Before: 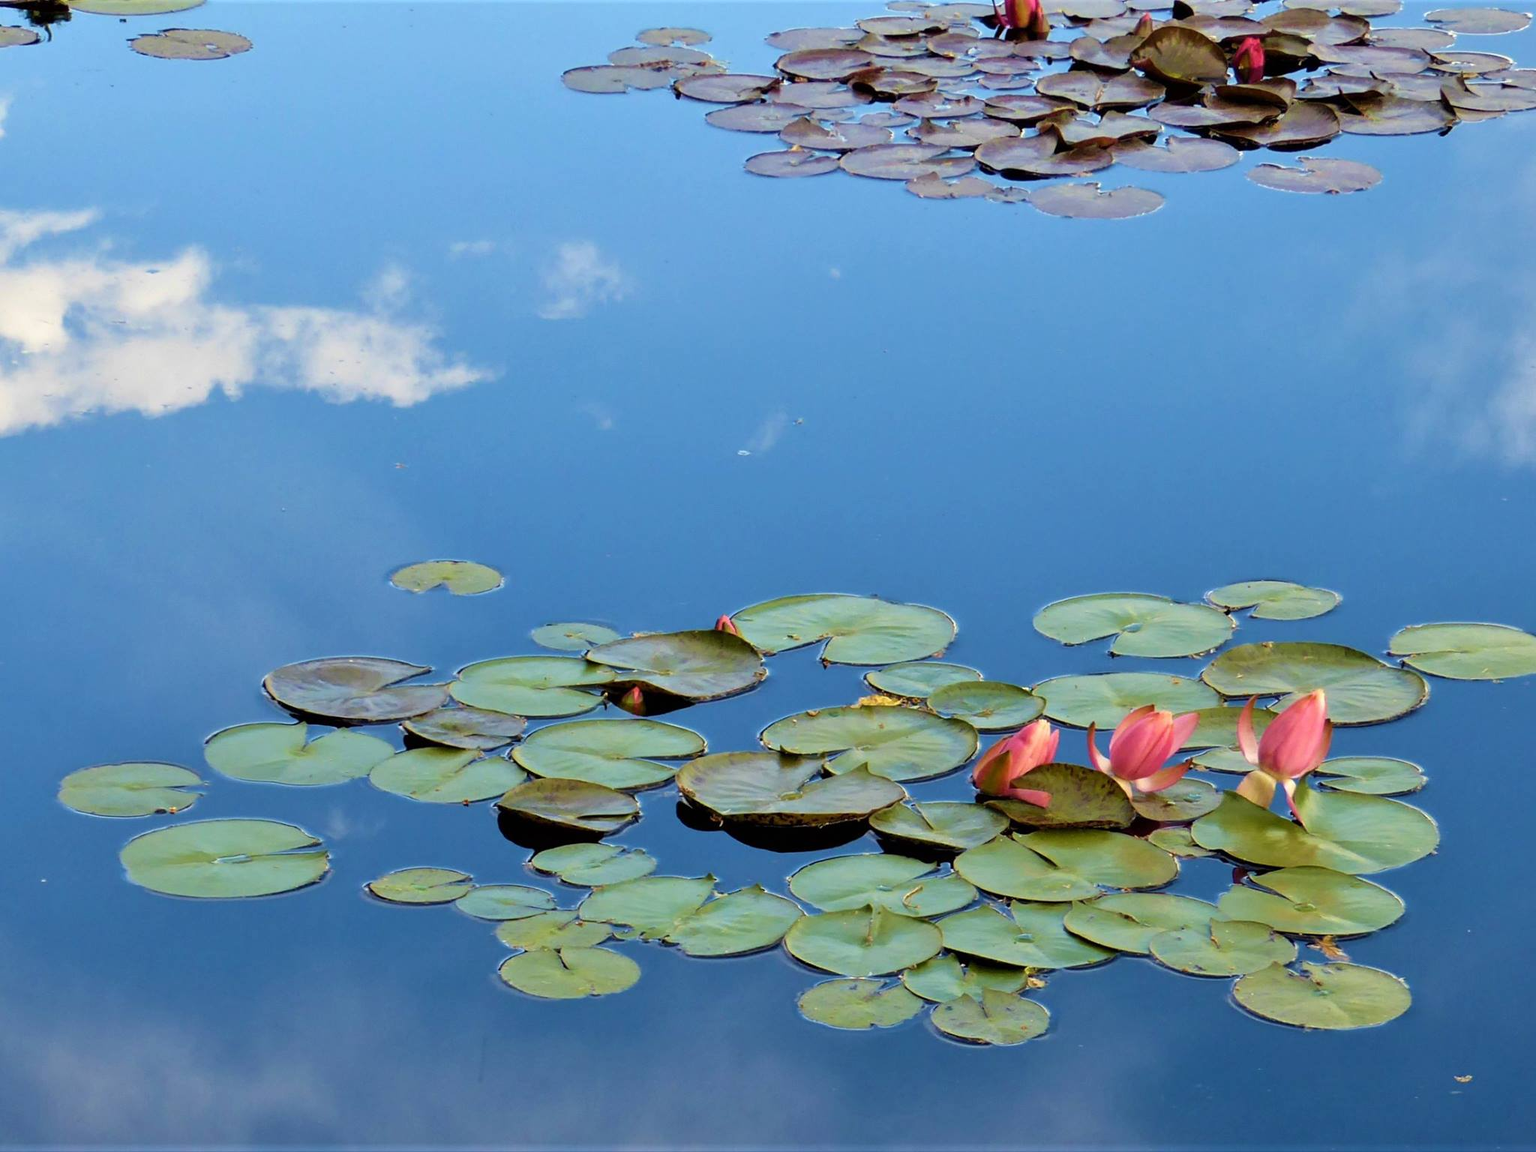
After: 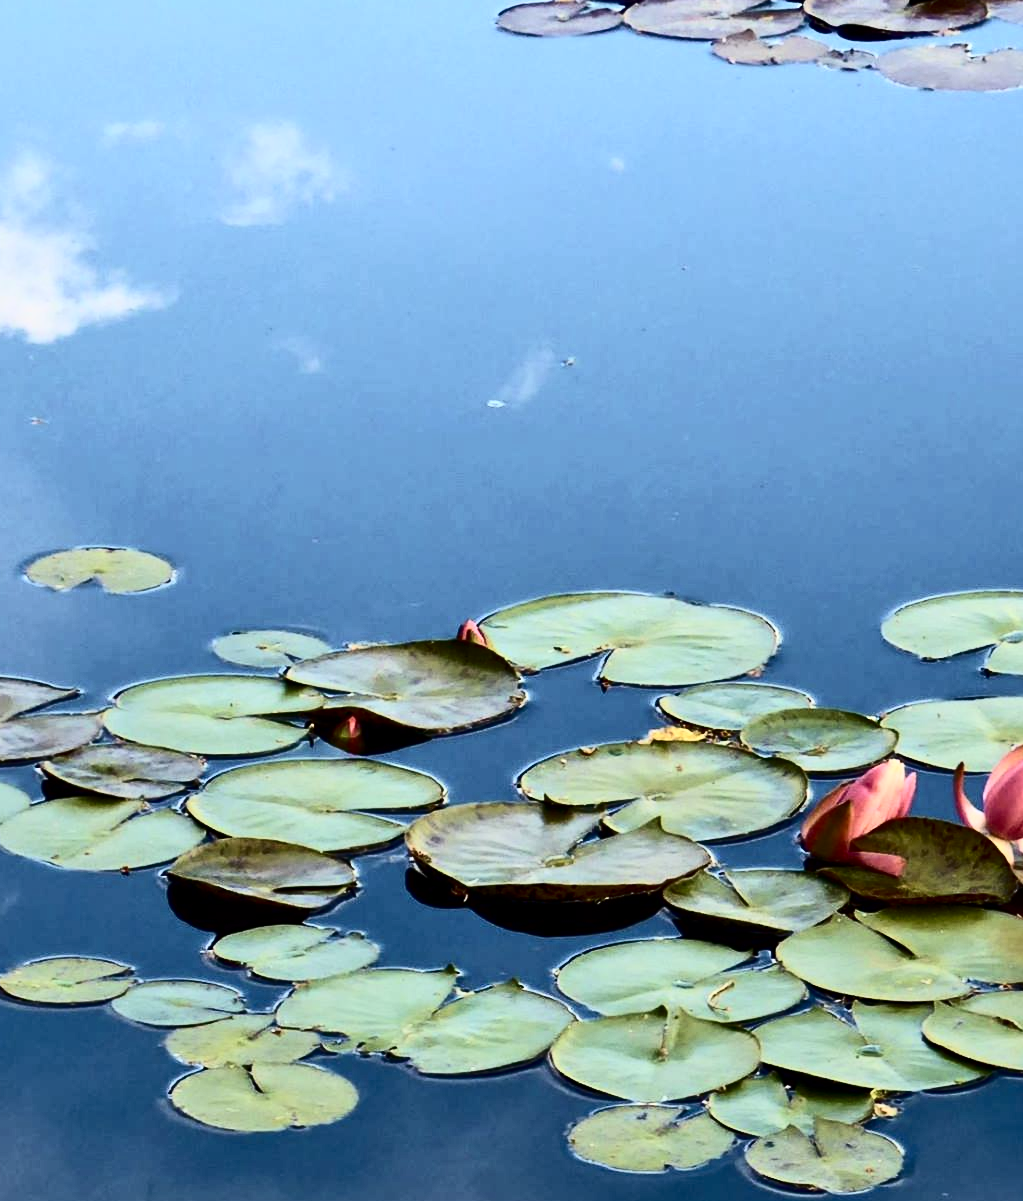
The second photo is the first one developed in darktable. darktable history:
contrast brightness saturation: contrast 0.495, saturation -0.093
crop and rotate: angle 0.012°, left 24.229%, top 13.071%, right 25.771%, bottom 8.68%
tone equalizer: on, module defaults
